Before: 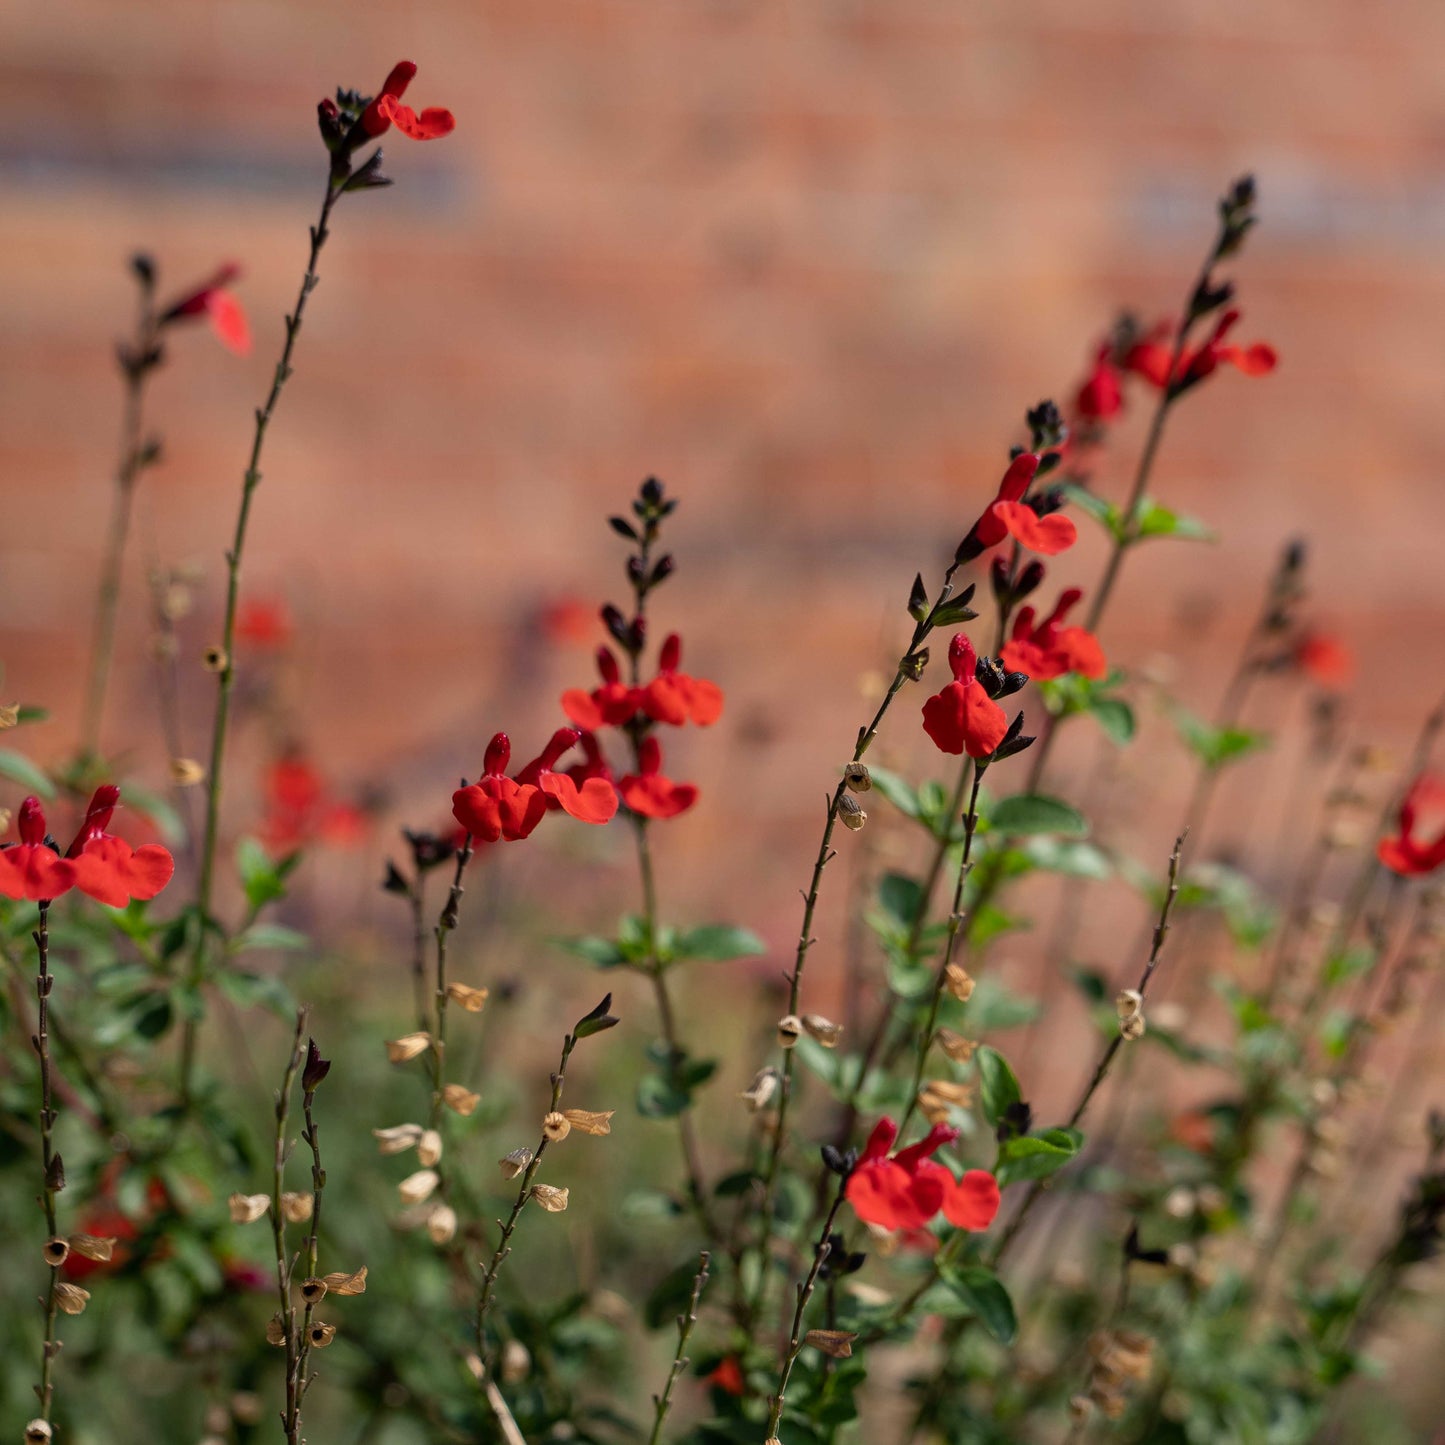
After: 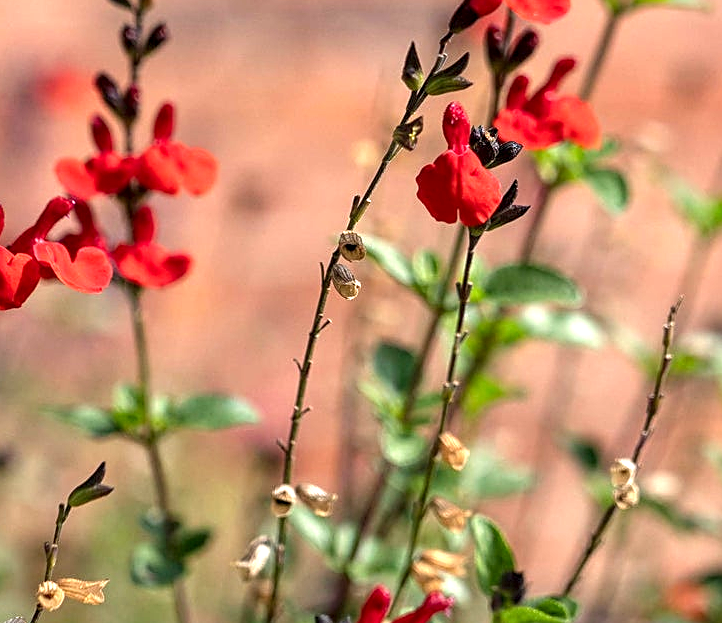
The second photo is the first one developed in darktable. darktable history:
crop: left 35.048%, top 36.774%, right 14.954%, bottom 20.062%
sharpen: on, module defaults
tone equalizer: edges refinement/feathering 500, mask exposure compensation -1.57 EV, preserve details no
exposure: black level correction 0.001, exposure 1.054 EV, compensate highlight preservation false
local contrast: on, module defaults
